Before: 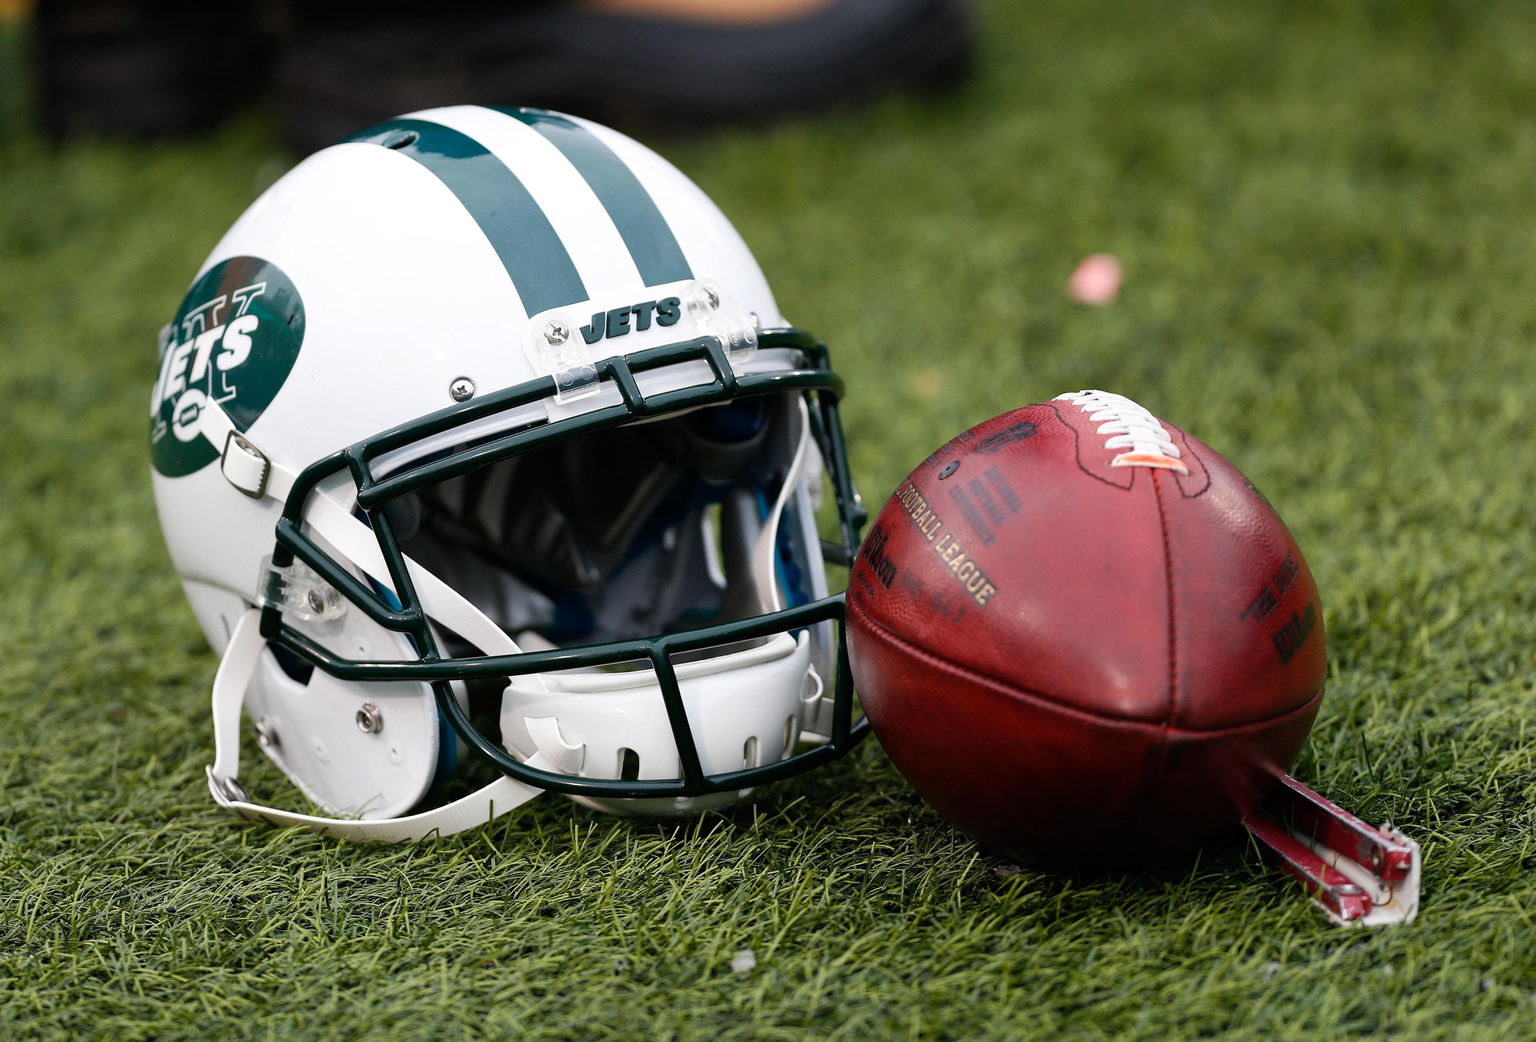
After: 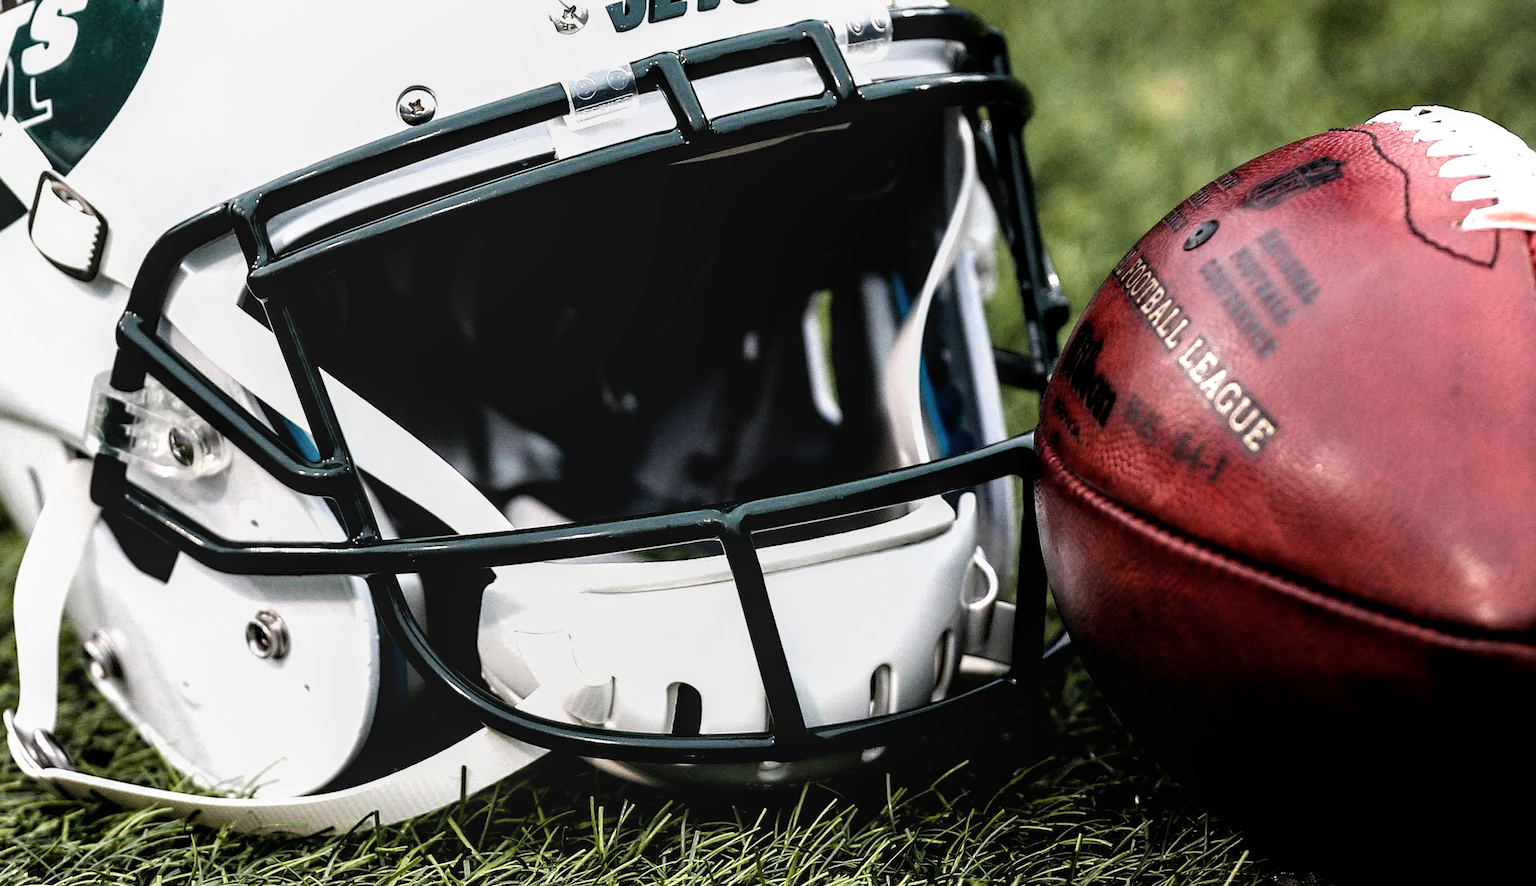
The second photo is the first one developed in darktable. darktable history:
filmic rgb: black relative exposure -8.29 EV, white relative exposure 2.21 EV, threshold 3 EV, hardness 7.18, latitude 85.71%, contrast 1.711, highlights saturation mix -3.39%, shadows ↔ highlights balance -2.69%, iterations of high-quality reconstruction 0, enable highlight reconstruction true
local contrast: on, module defaults
crop: left 13.276%, top 31.142%, right 24.64%, bottom 15.997%
